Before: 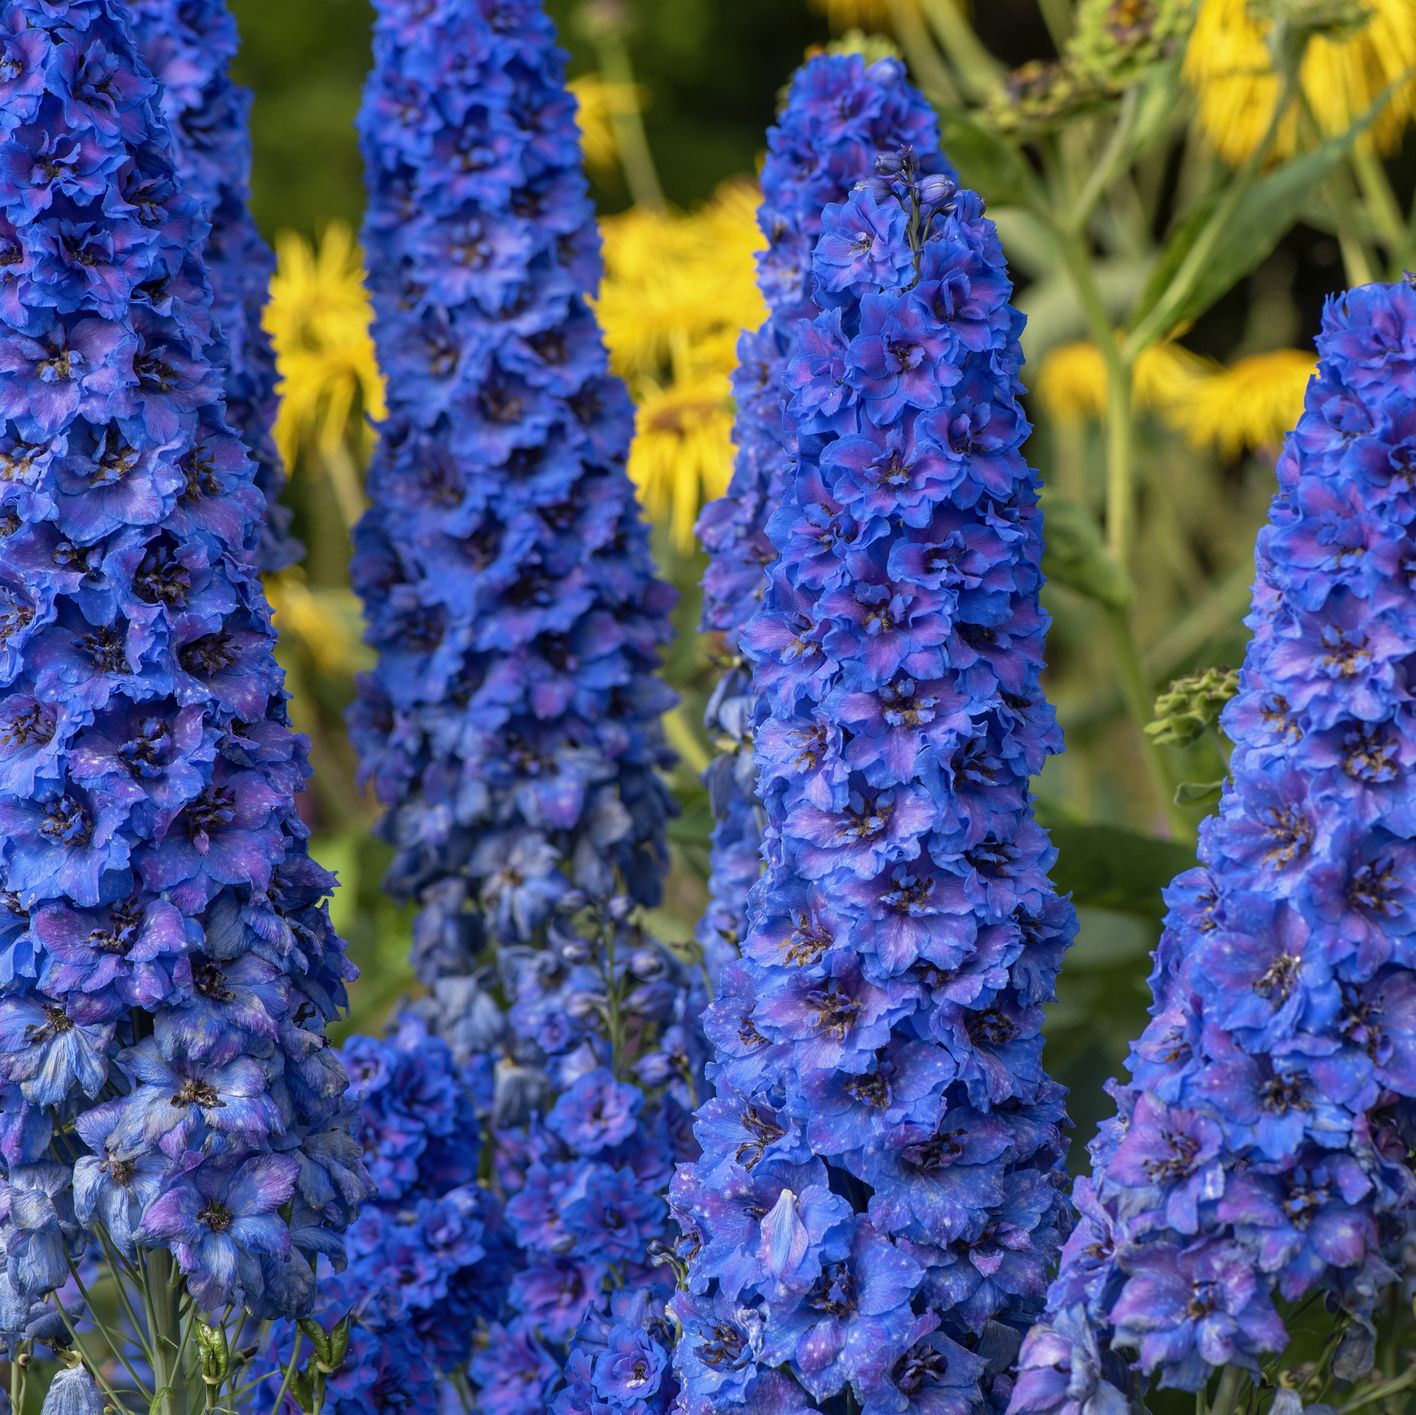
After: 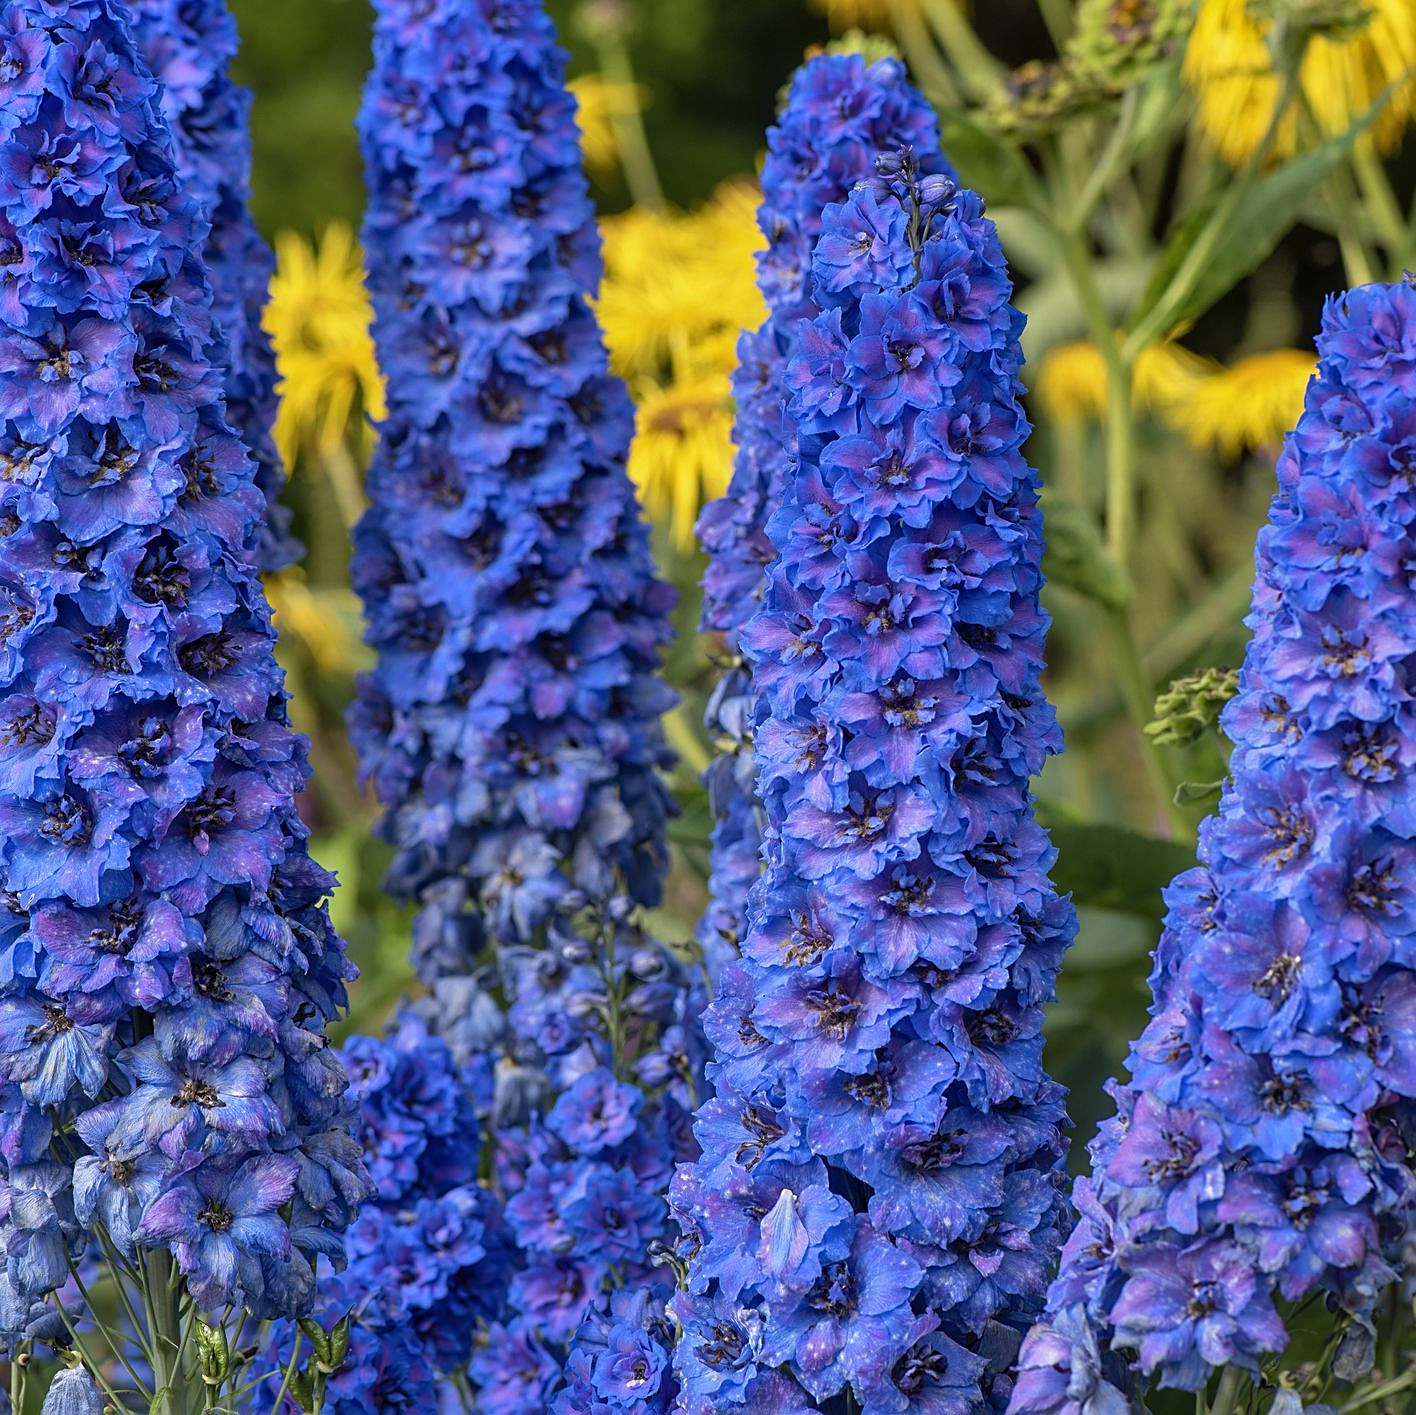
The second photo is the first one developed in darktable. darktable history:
shadows and highlights: low approximation 0.01, soften with gaussian
sharpen: on, module defaults
